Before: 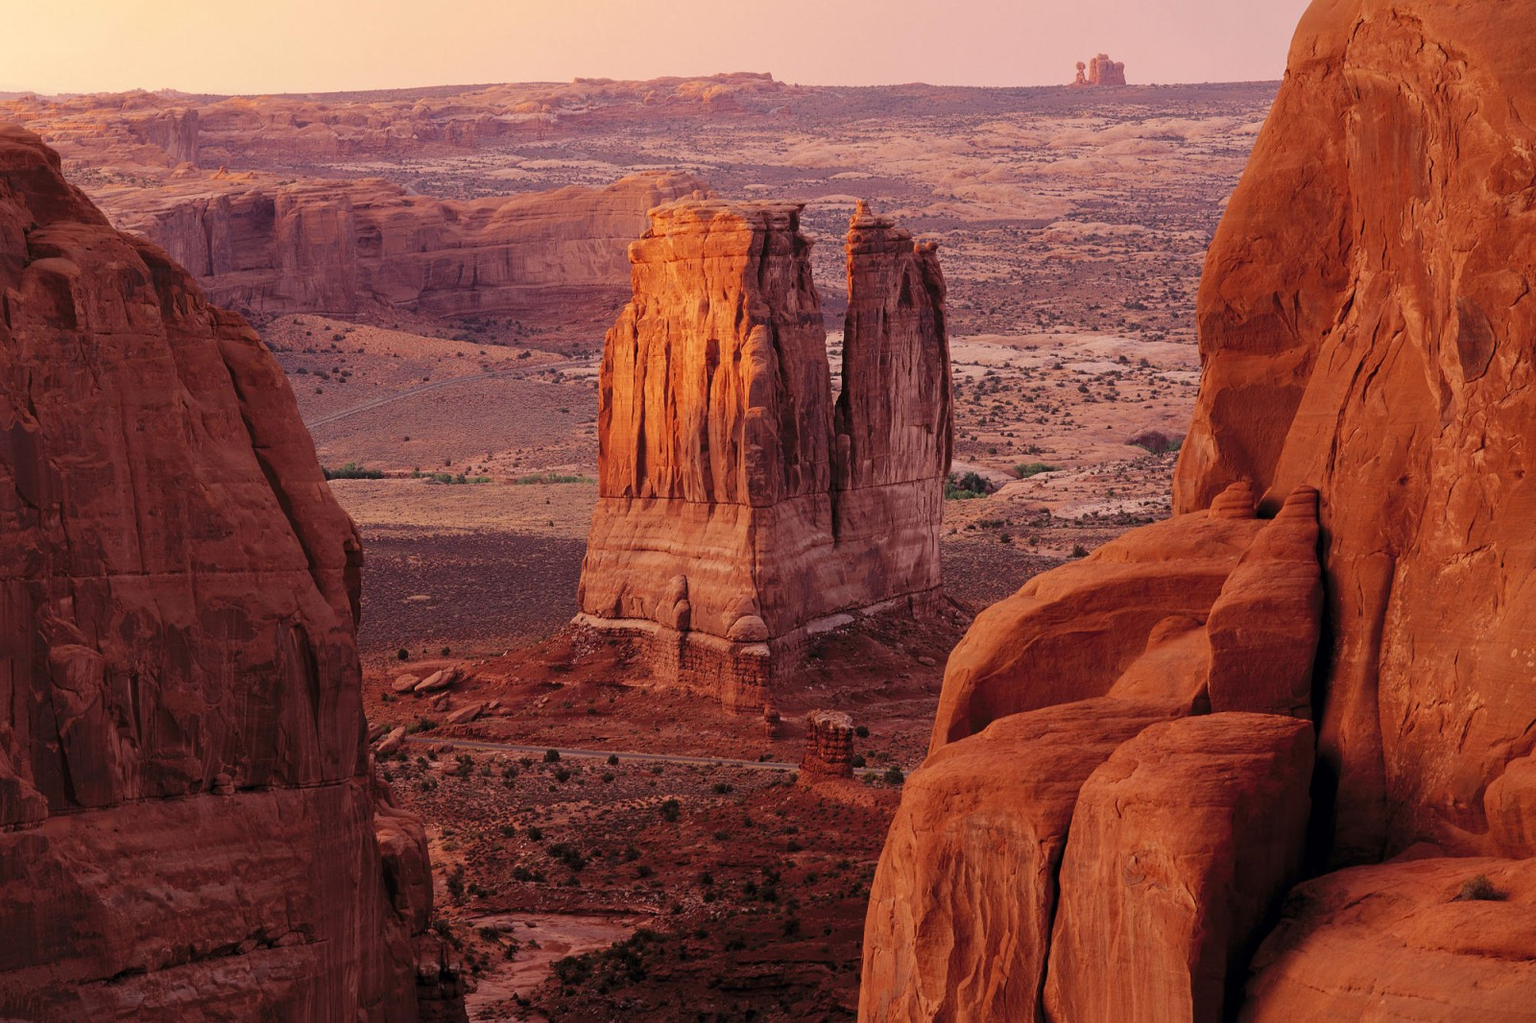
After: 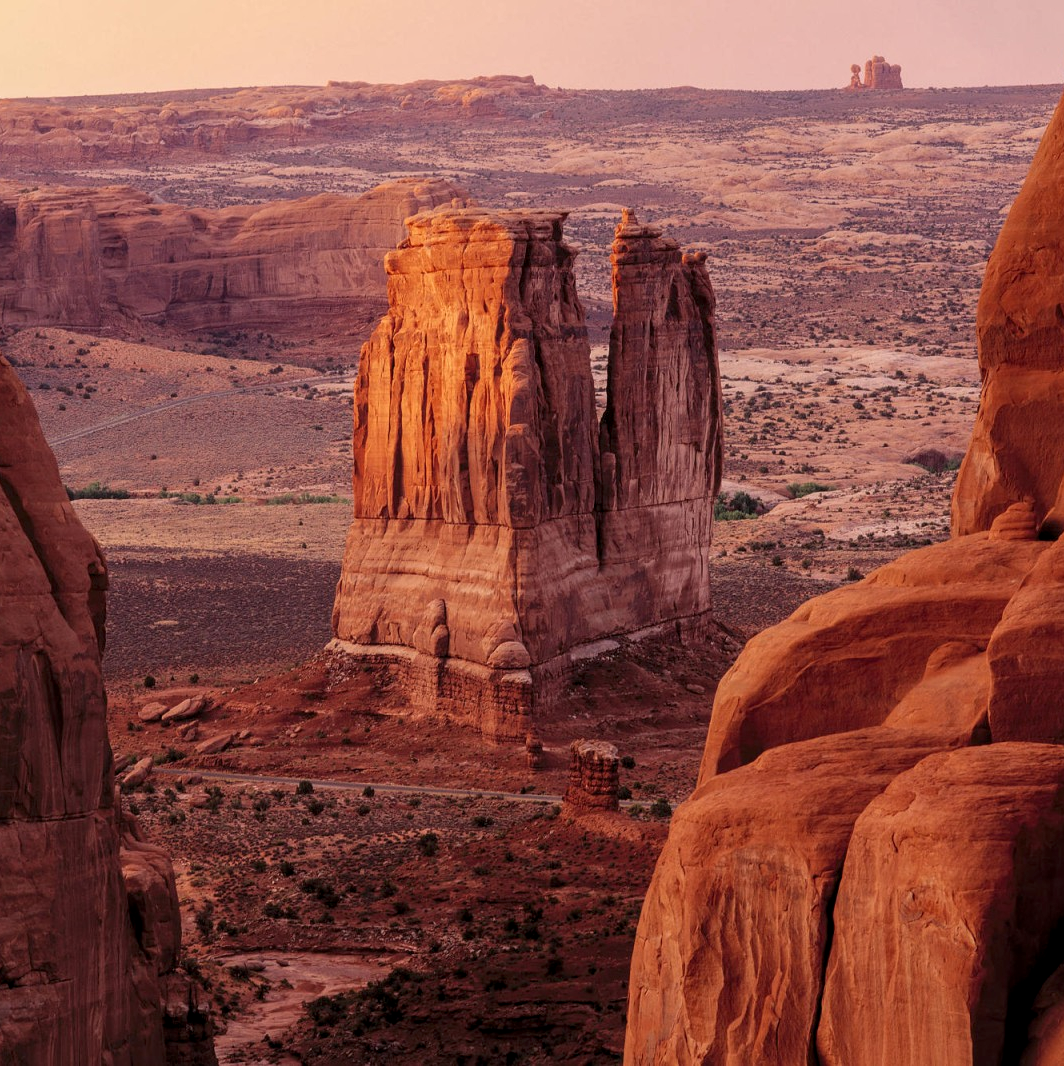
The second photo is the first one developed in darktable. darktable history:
local contrast: on, module defaults
crop: left 16.899%, right 16.556%
